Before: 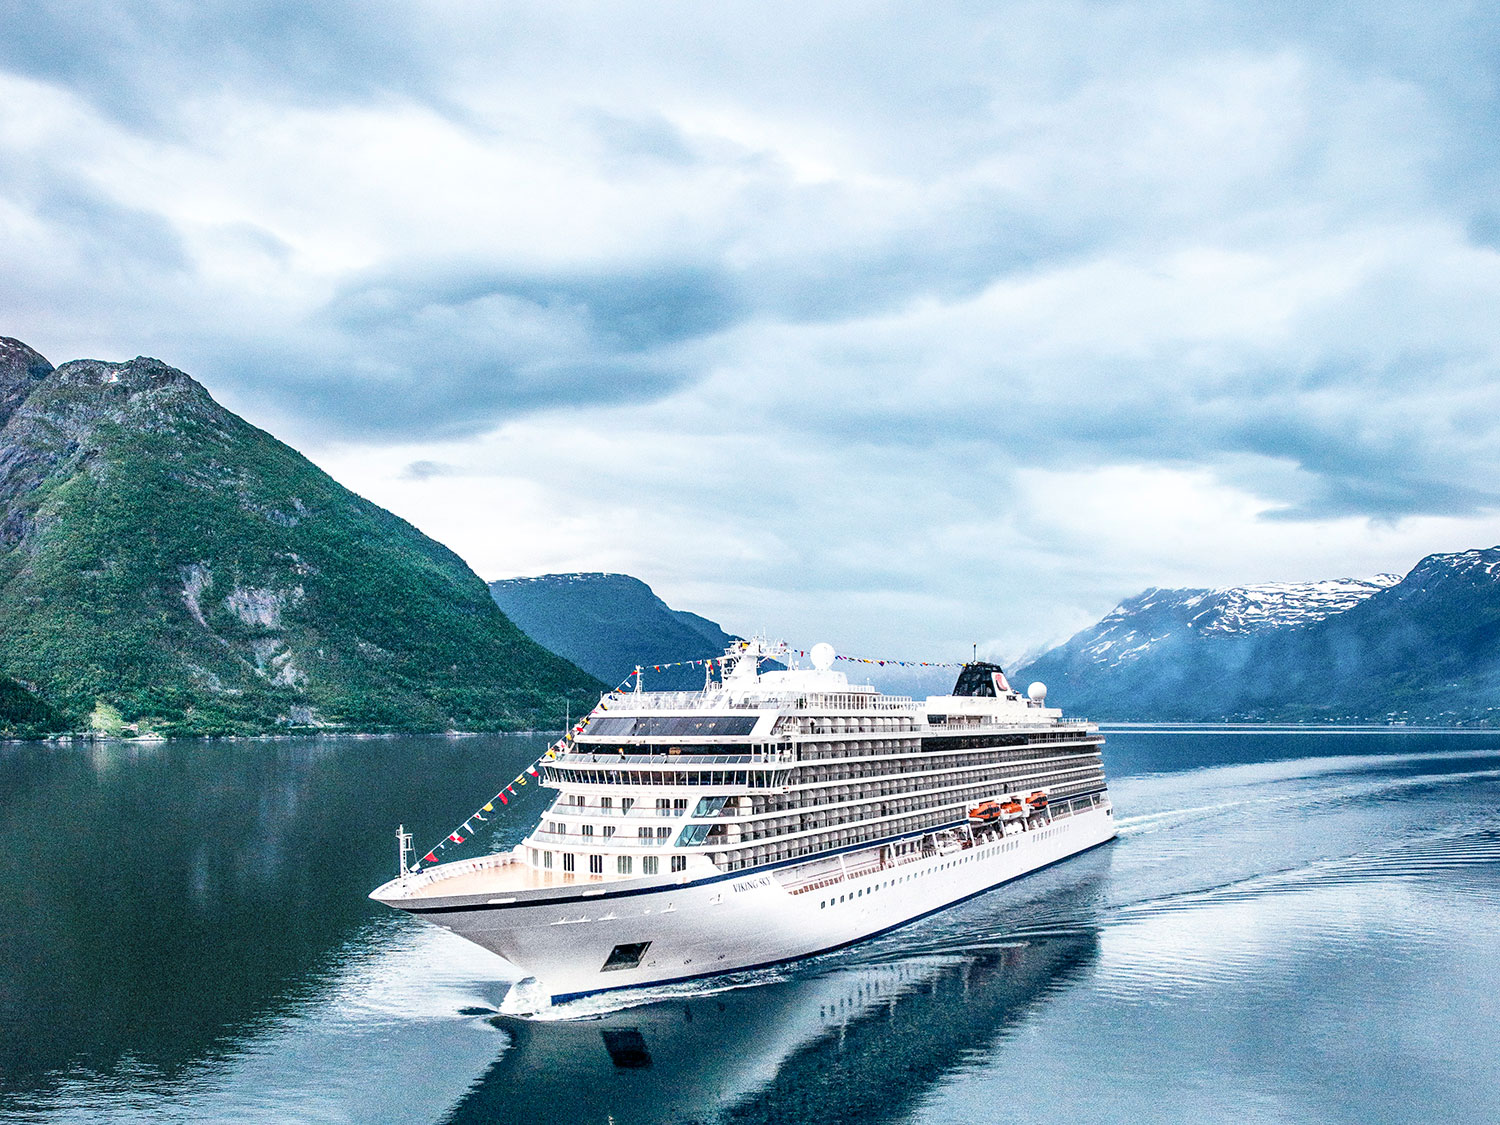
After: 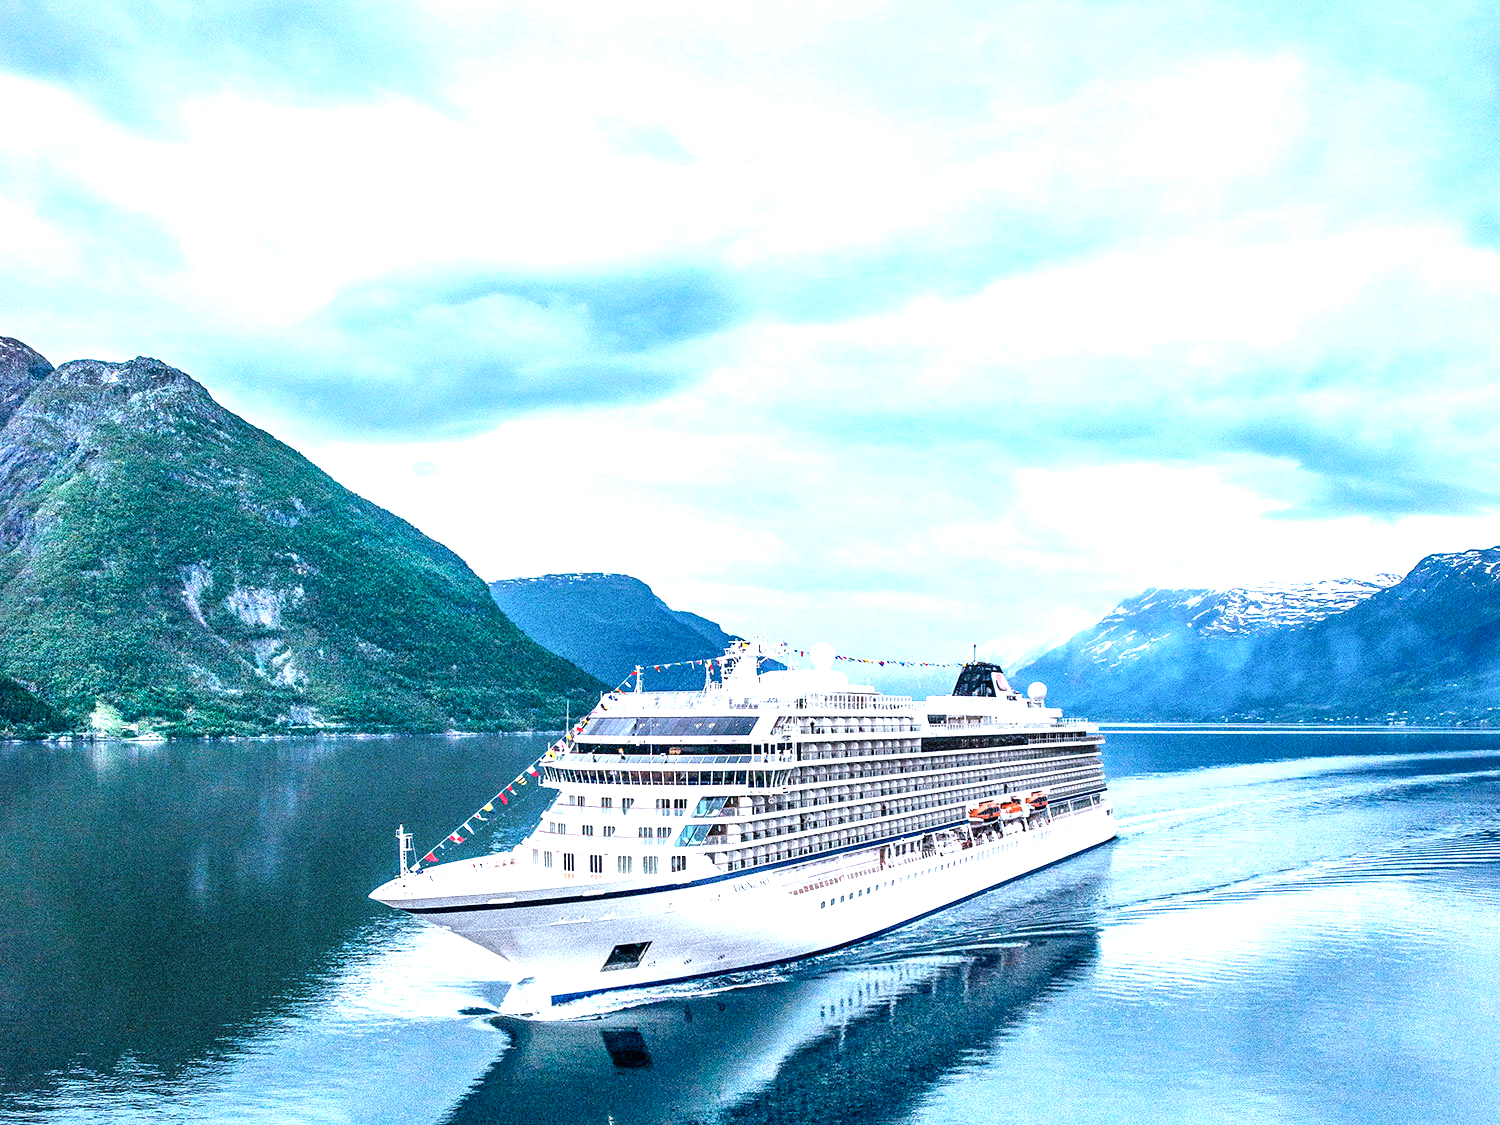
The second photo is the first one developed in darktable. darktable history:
exposure: exposure 0.766 EV, compensate highlight preservation false
color calibration: x 0.372, y 0.386, temperature 4283.97 K
